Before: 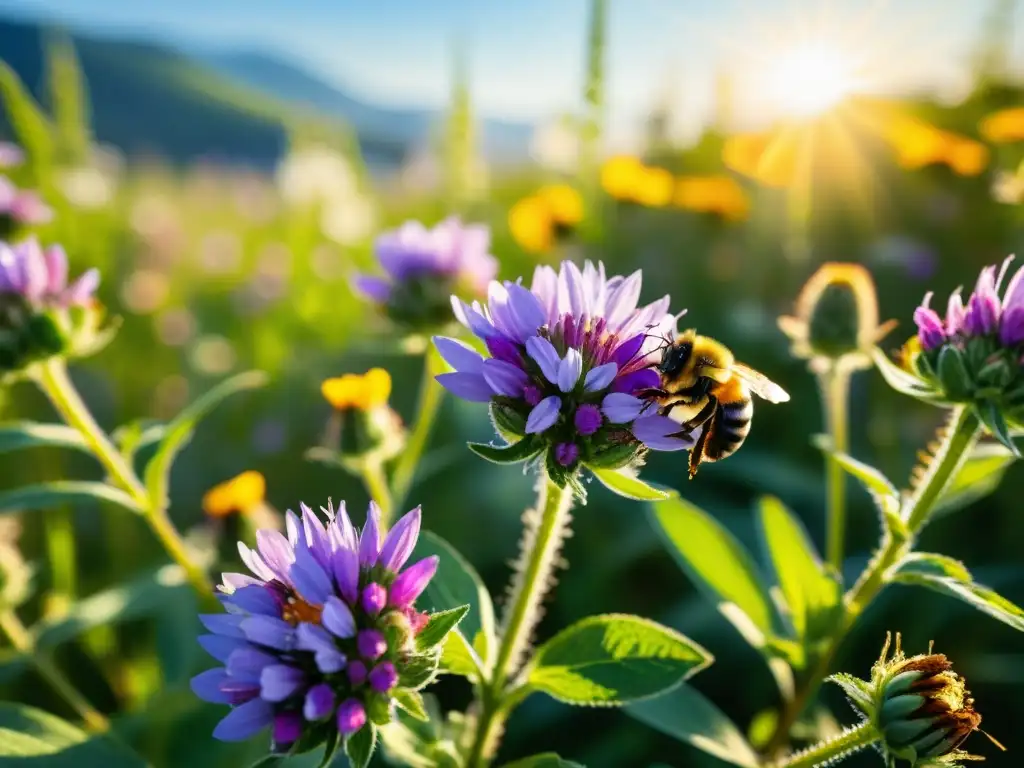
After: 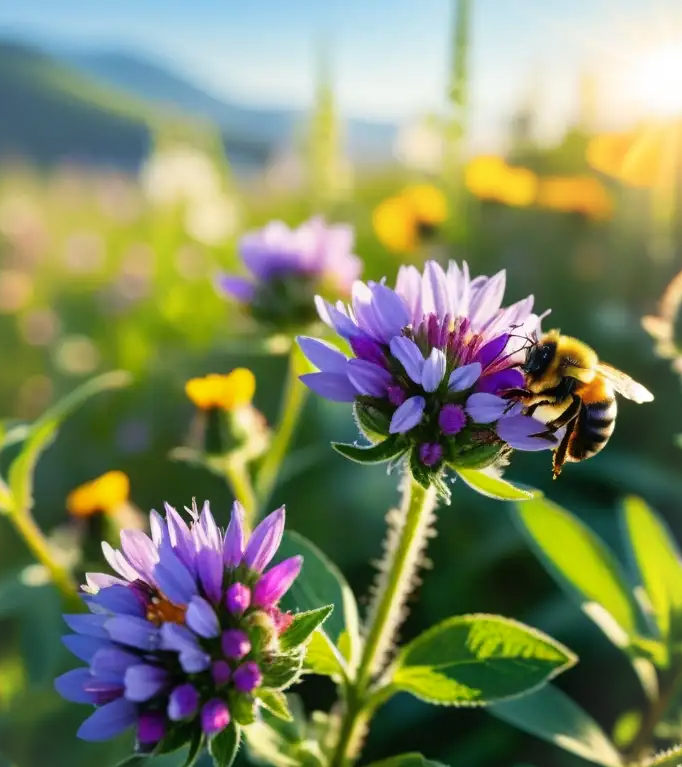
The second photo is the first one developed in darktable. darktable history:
vignetting: fall-off start 71.89%, brightness 0.037, saturation 0.002, center (-0.026, 0.4)
contrast equalizer: y [[0.518, 0.517, 0.501, 0.5, 0.5, 0.5], [0.5 ×6], [0.5 ×6], [0 ×6], [0 ×6]], mix -0.98
crop and rotate: left 13.346%, right 20.019%
